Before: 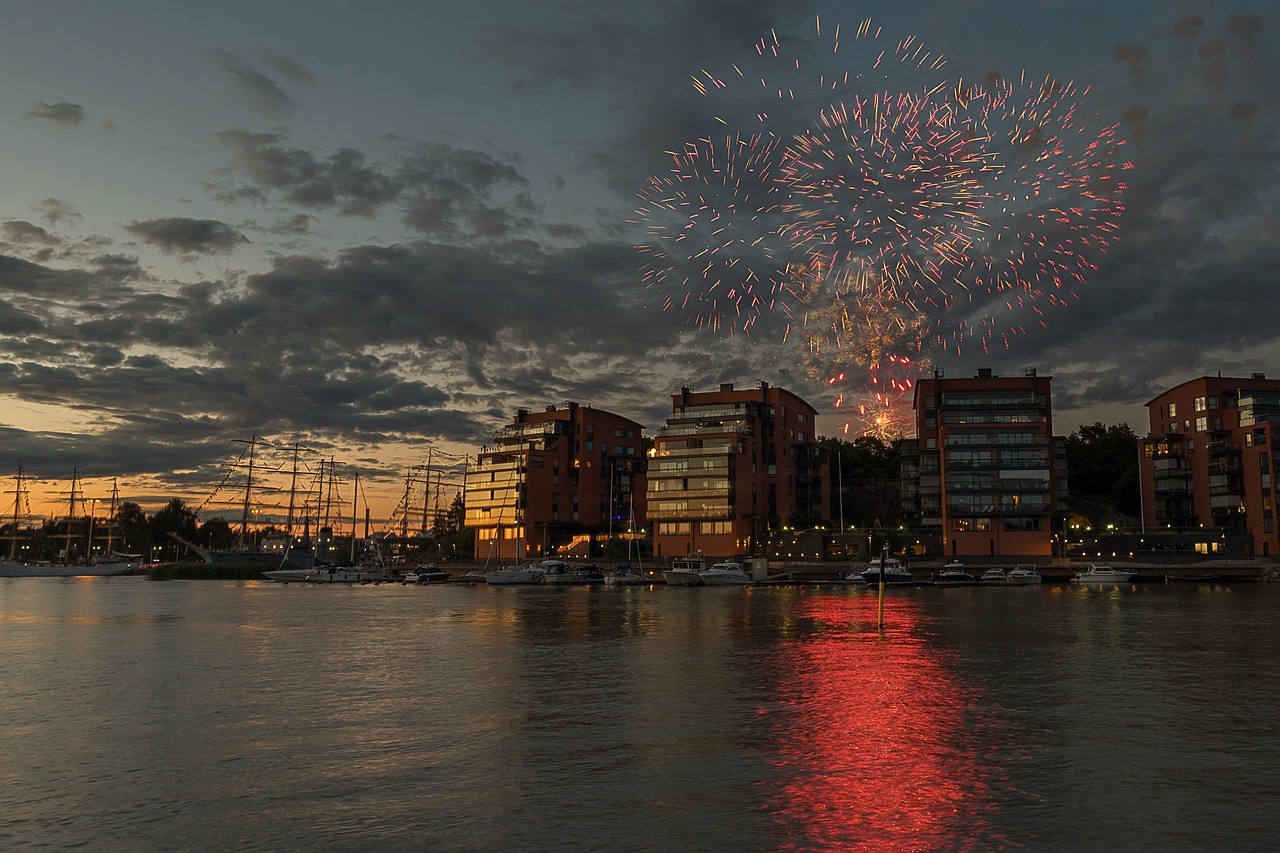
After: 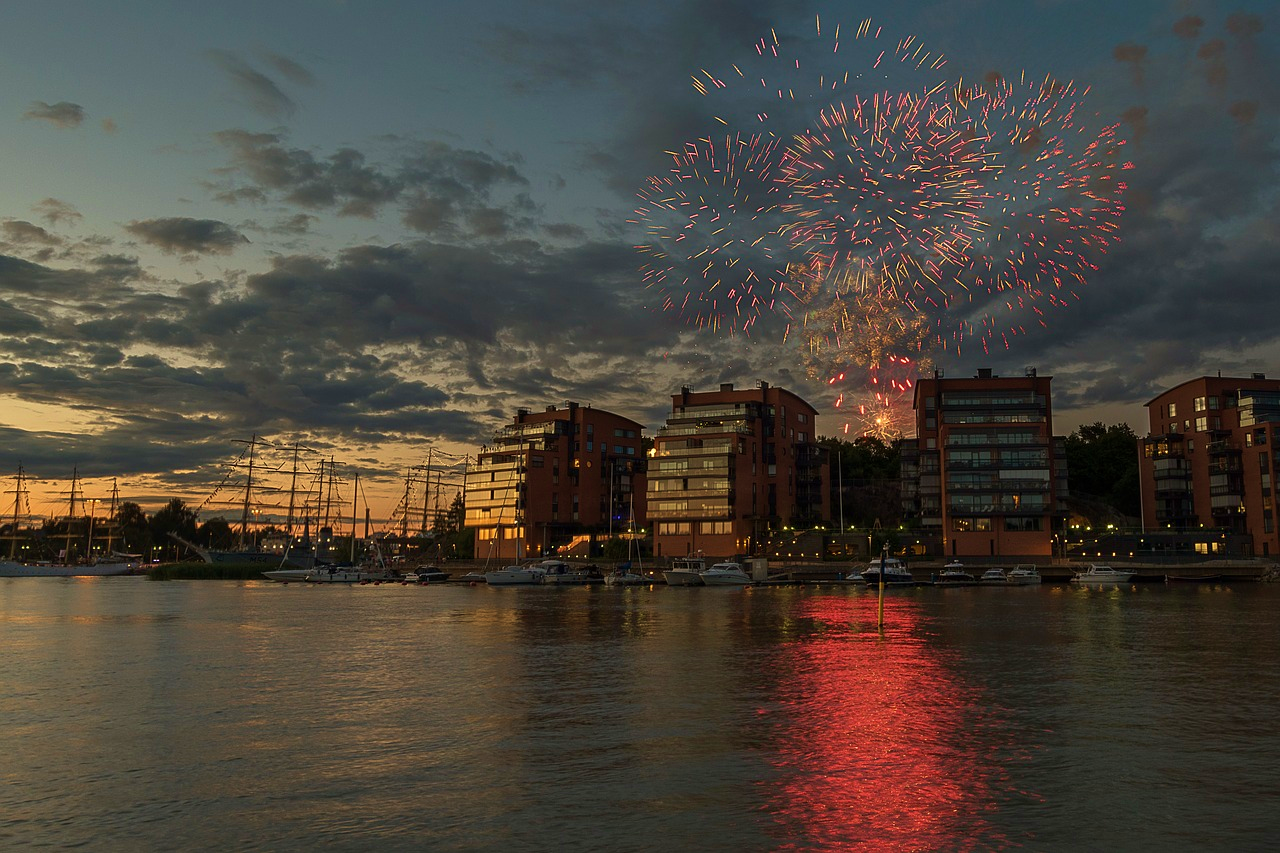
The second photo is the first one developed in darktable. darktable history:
velvia: strength 44.42%
